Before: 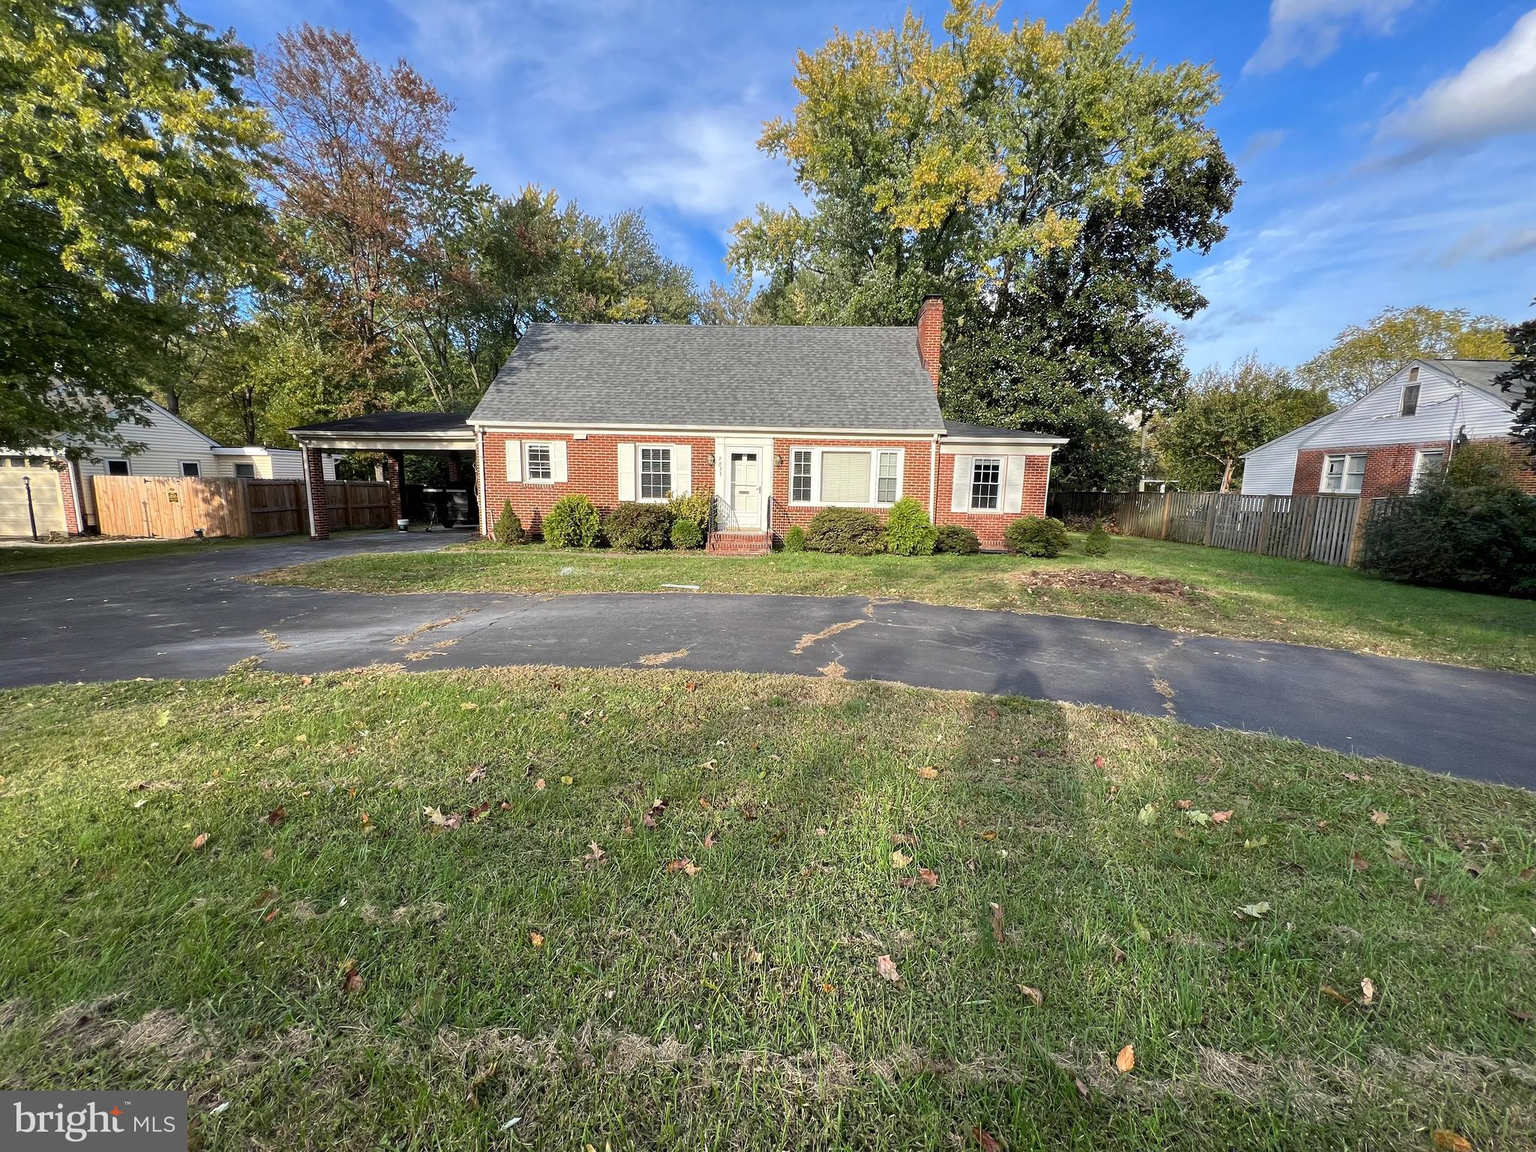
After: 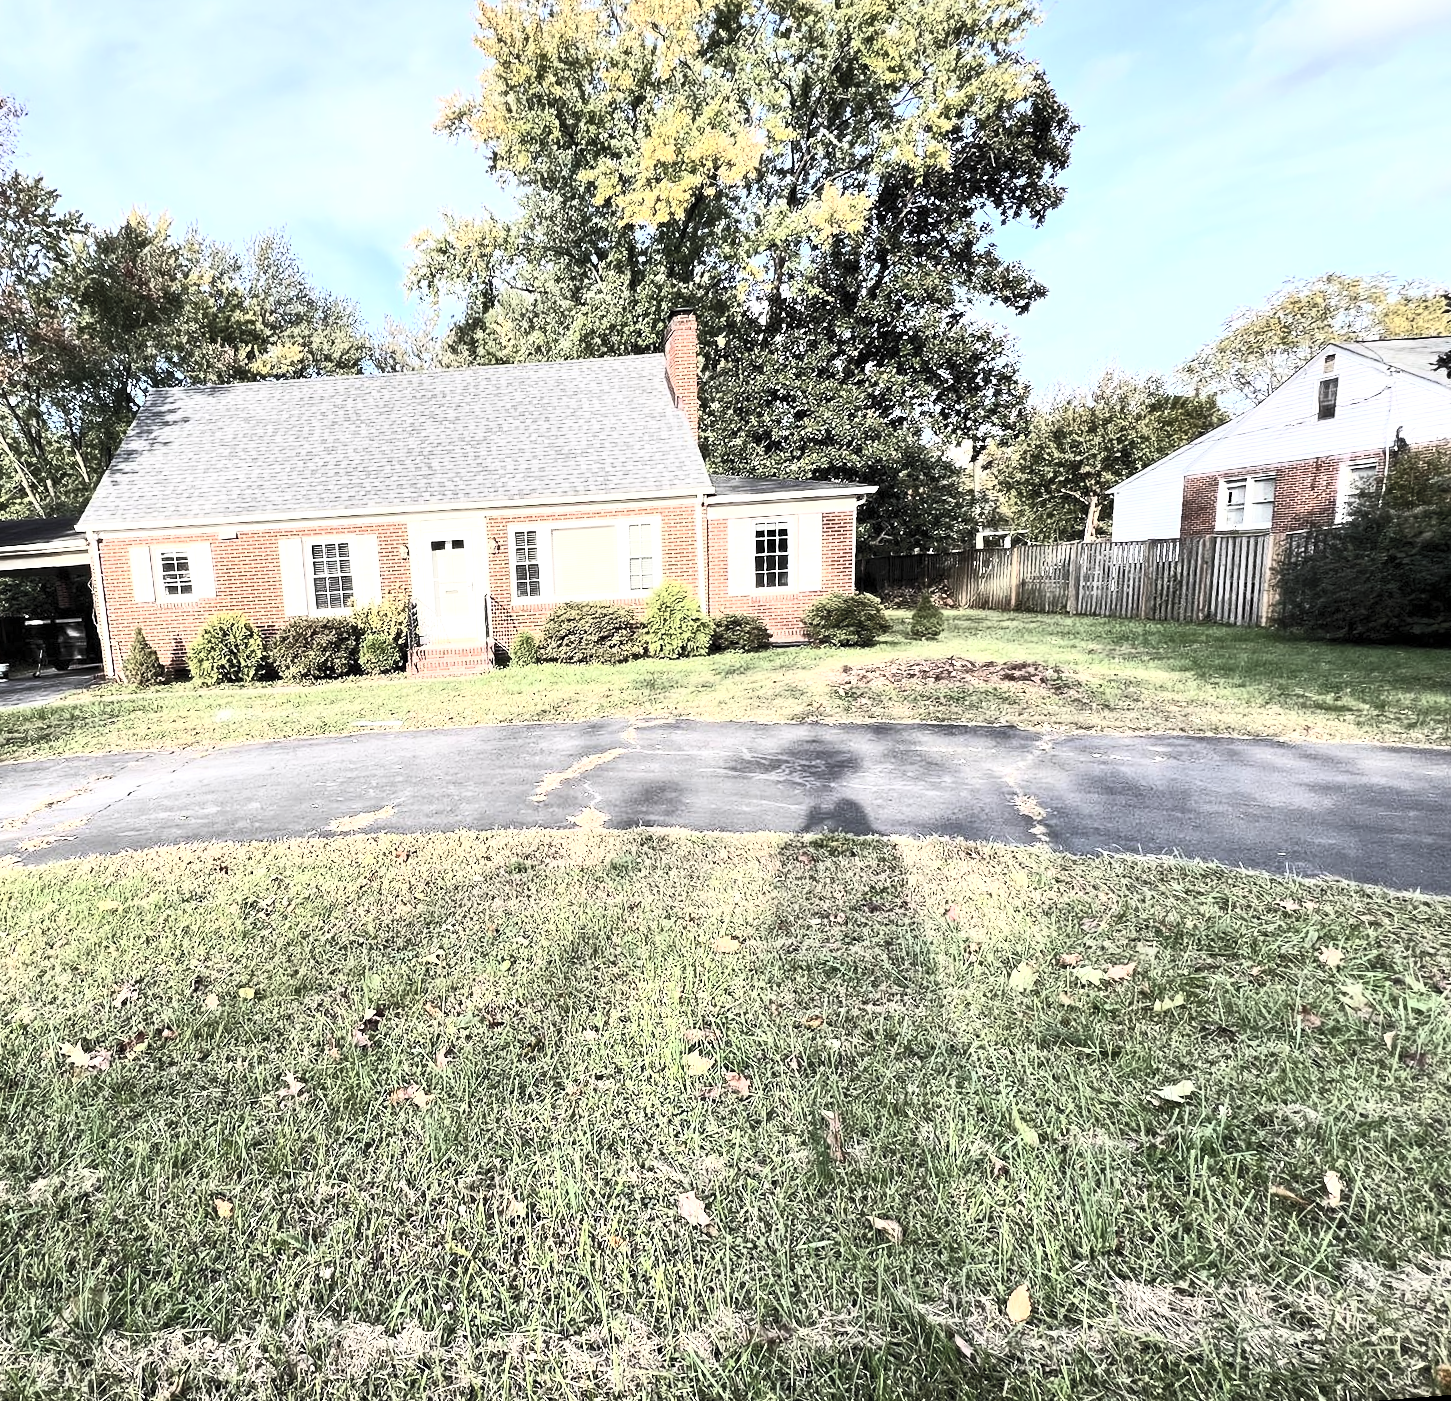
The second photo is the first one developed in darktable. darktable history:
white balance: red 1.009, blue 1.027
crop and rotate: left 24.6%
rotate and perspective: rotation -4.57°, crop left 0.054, crop right 0.944, crop top 0.087, crop bottom 0.914
contrast brightness saturation: contrast 0.57, brightness 0.57, saturation -0.34
shadows and highlights: shadows -88.03, highlights -35.45, shadows color adjustment 99.15%, highlights color adjustment 0%, soften with gaussian
tone equalizer: -8 EV -0.75 EV, -7 EV -0.7 EV, -6 EV -0.6 EV, -5 EV -0.4 EV, -3 EV 0.4 EV, -2 EV 0.6 EV, -1 EV 0.7 EV, +0 EV 0.75 EV, edges refinement/feathering 500, mask exposure compensation -1.57 EV, preserve details no
local contrast: highlights 100%, shadows 100%, detail 120%, midtone range 0.2
